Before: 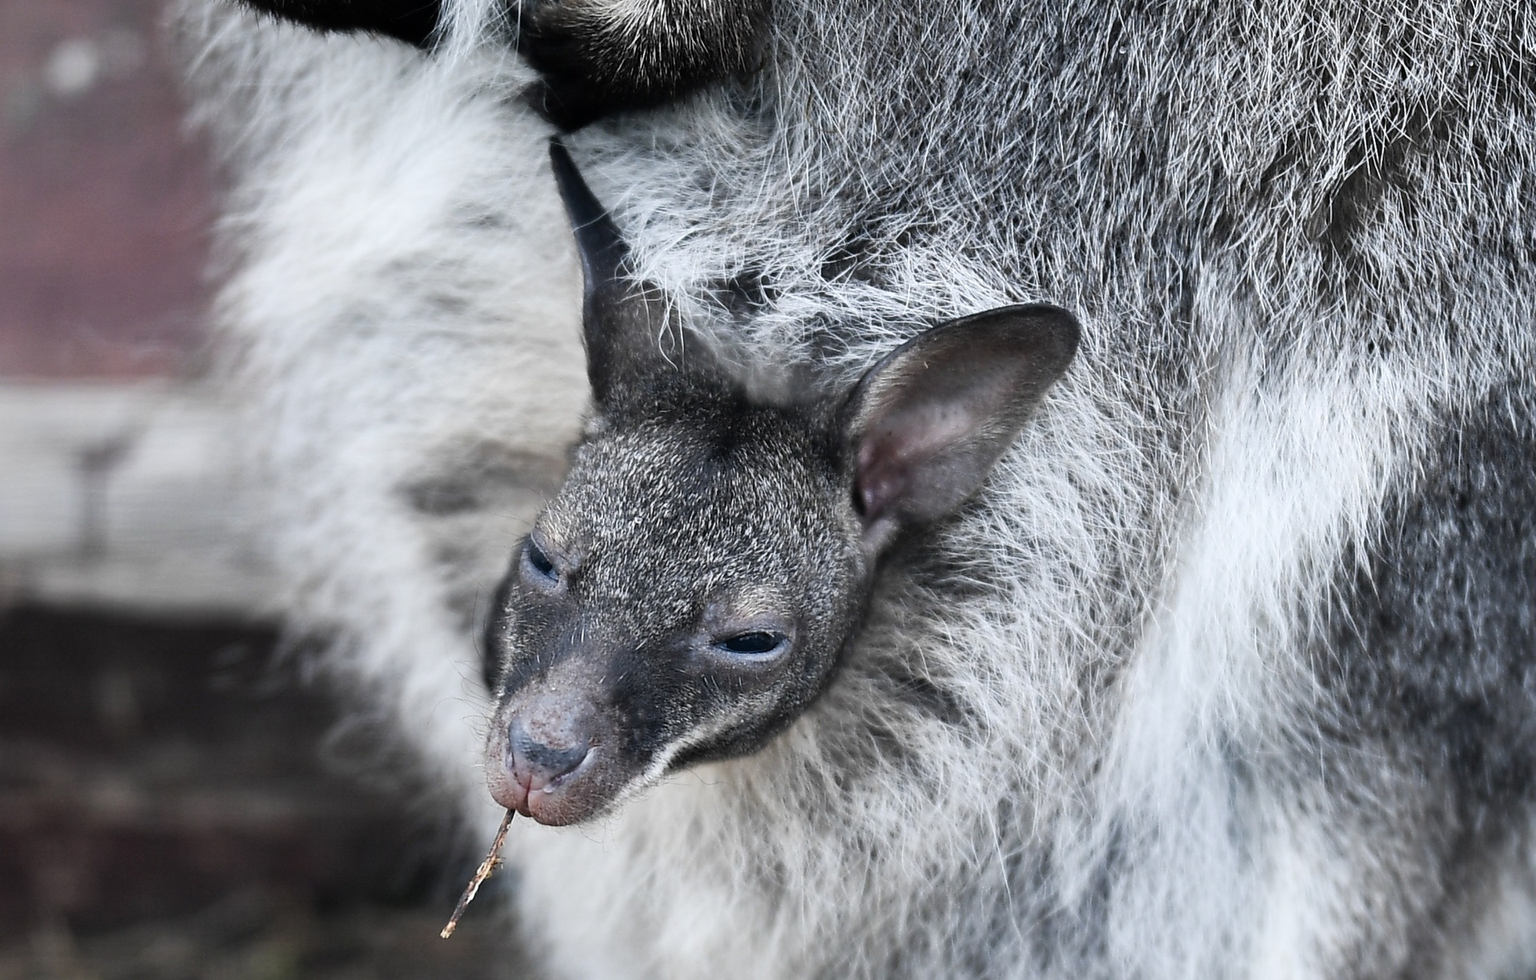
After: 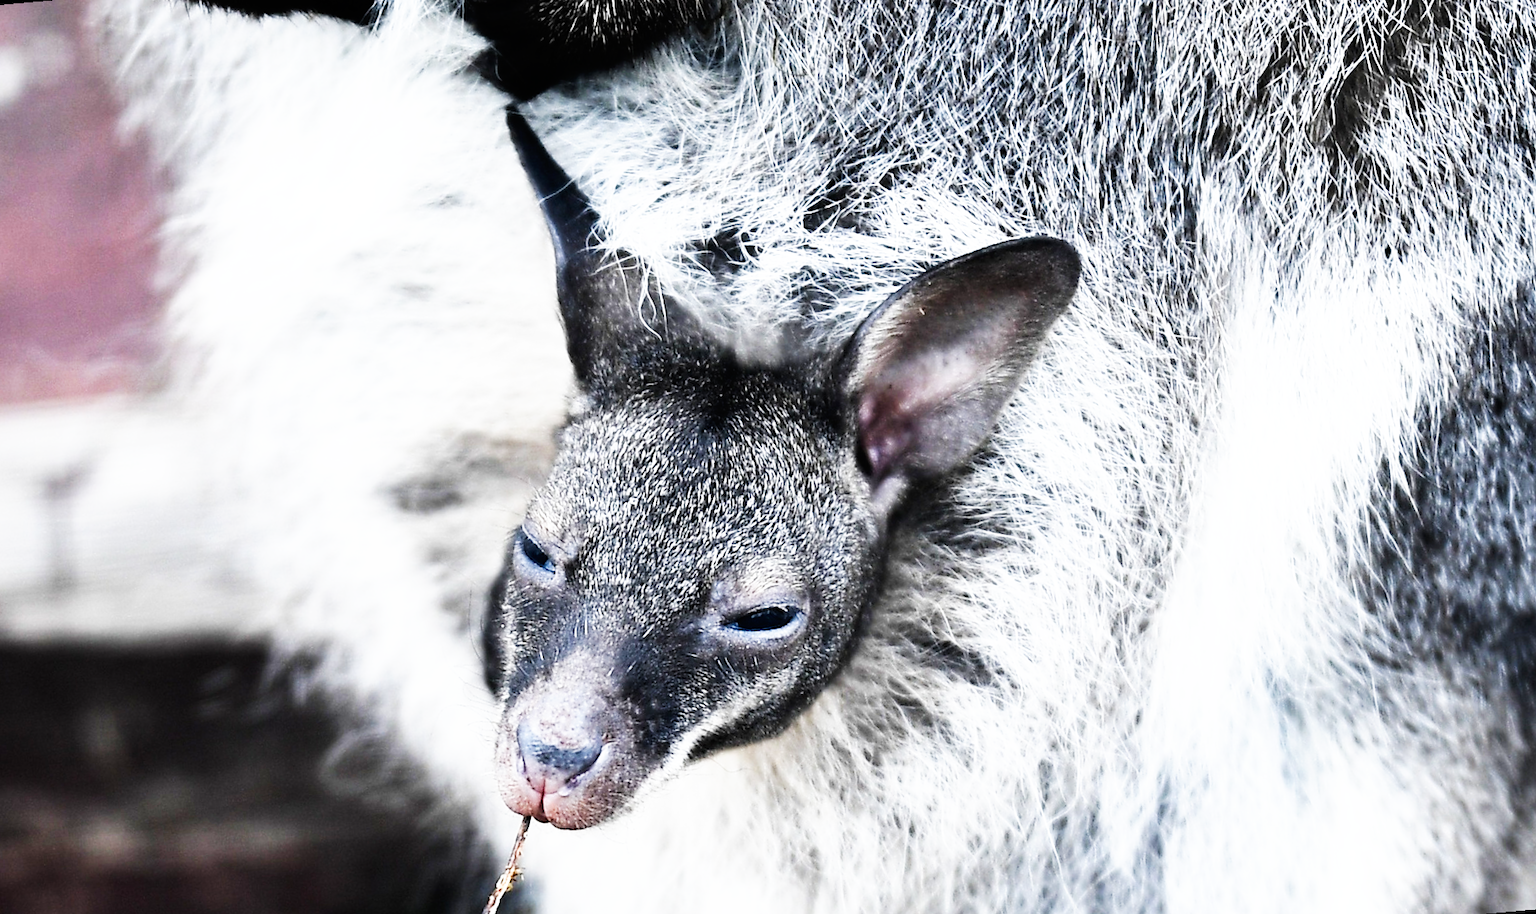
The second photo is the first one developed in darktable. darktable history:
color balance: contrast 10%
rotate and perspective: rotation -5°, crop left 0.05, crop right 0.952, crop top 0.11, crop bottom 0.89
base curve: curves: ch0 [(0, 0) (0.007, 0.004) (0.027, 0.03) (0.046, 0.07) (0.207, 0.54) (0.442, 0.872) (0.673, 0.972) (1, 1)], preserve colors none
